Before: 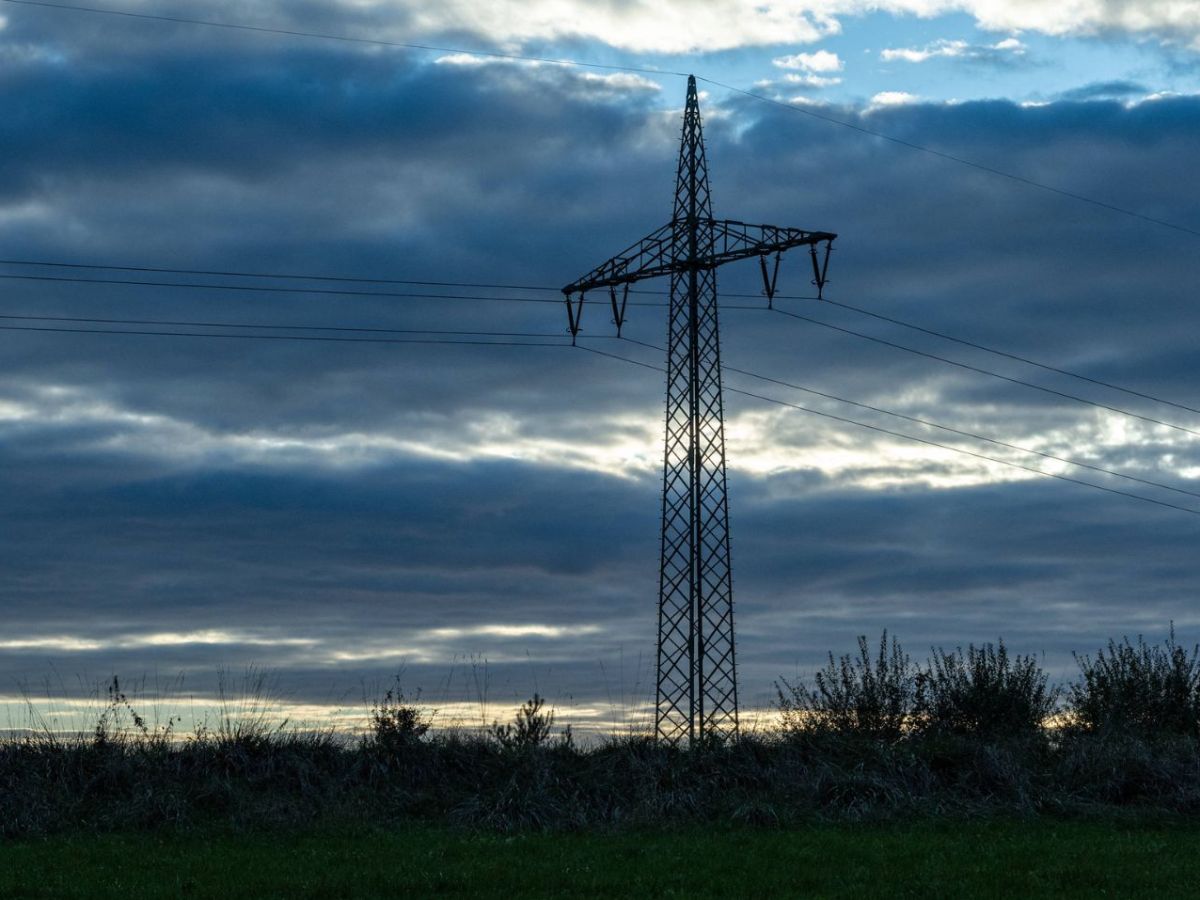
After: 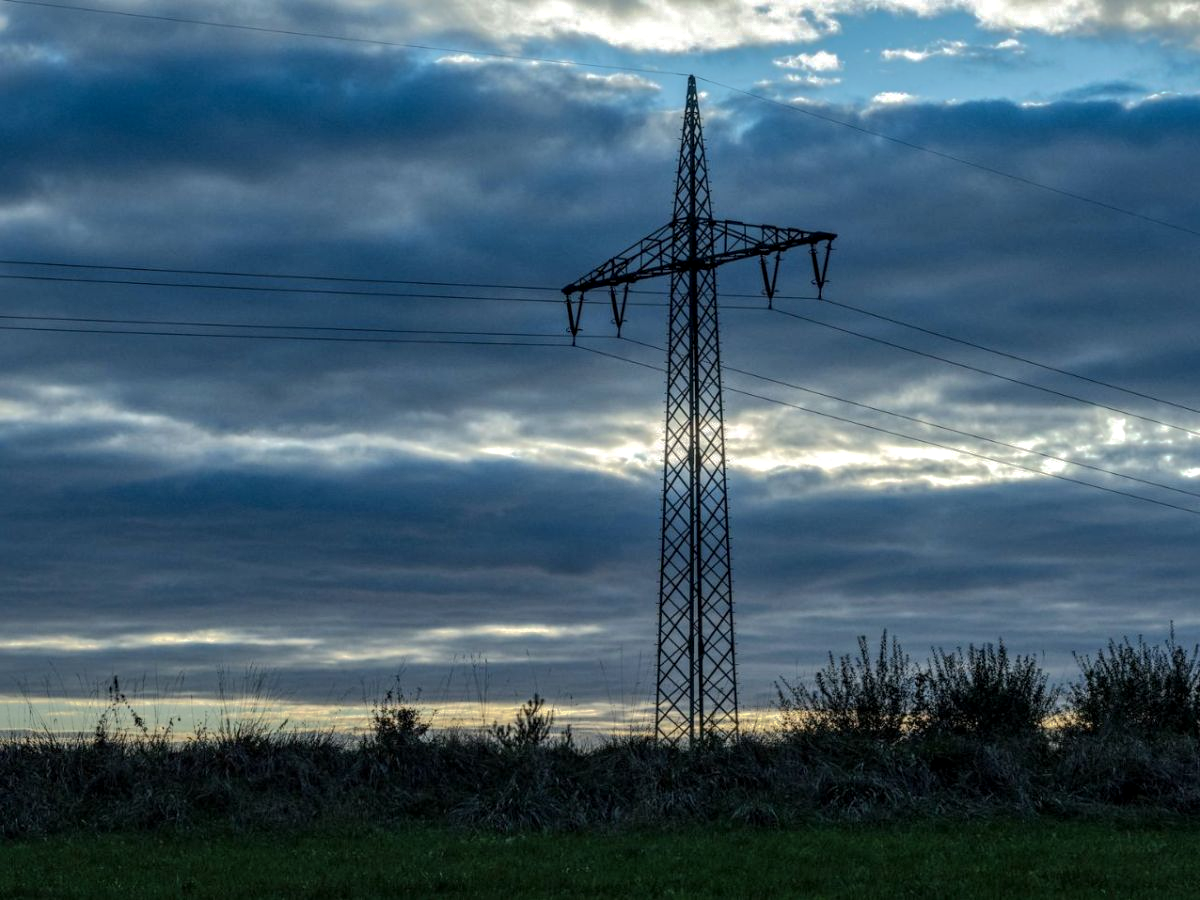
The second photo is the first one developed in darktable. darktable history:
local contrast: on, module defaults
shadows and highlights: shadows 25.26, highlights -69.92
levels: mode automatic
